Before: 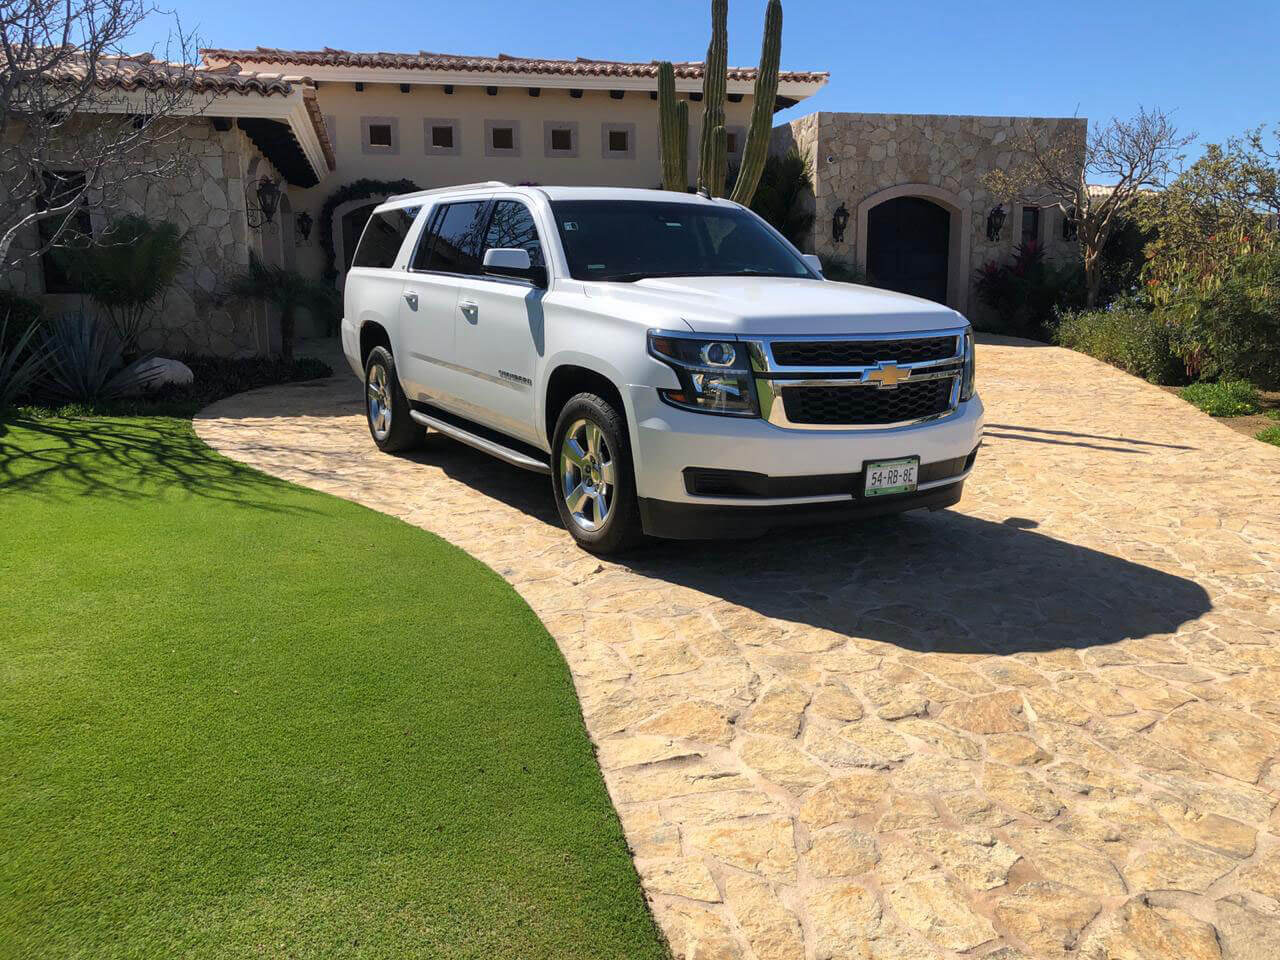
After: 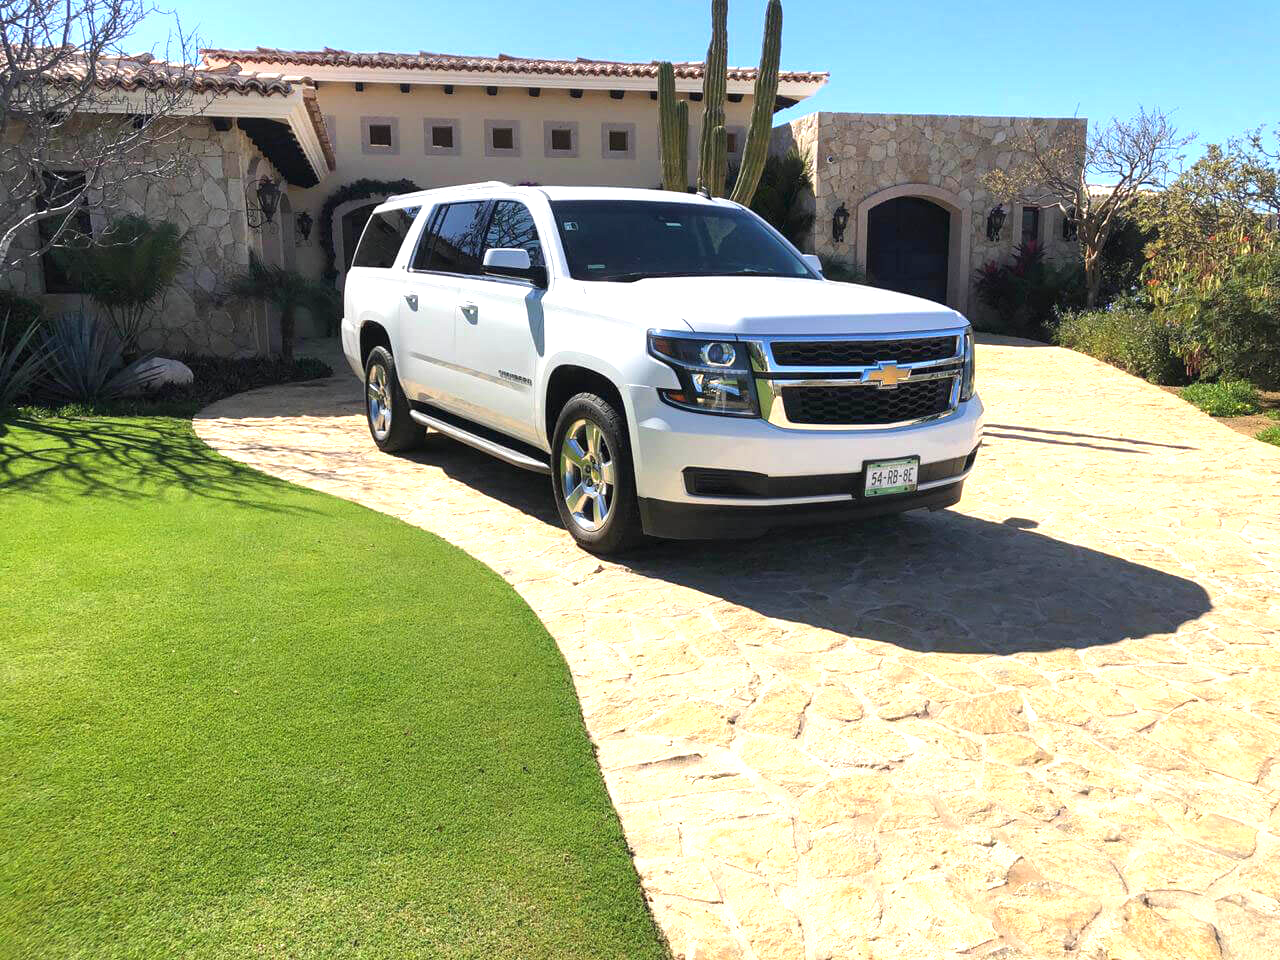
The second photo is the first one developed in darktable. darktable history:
exposure: black level correction -0.001, exposure 0.901 EV, compensate highlight preservation false
